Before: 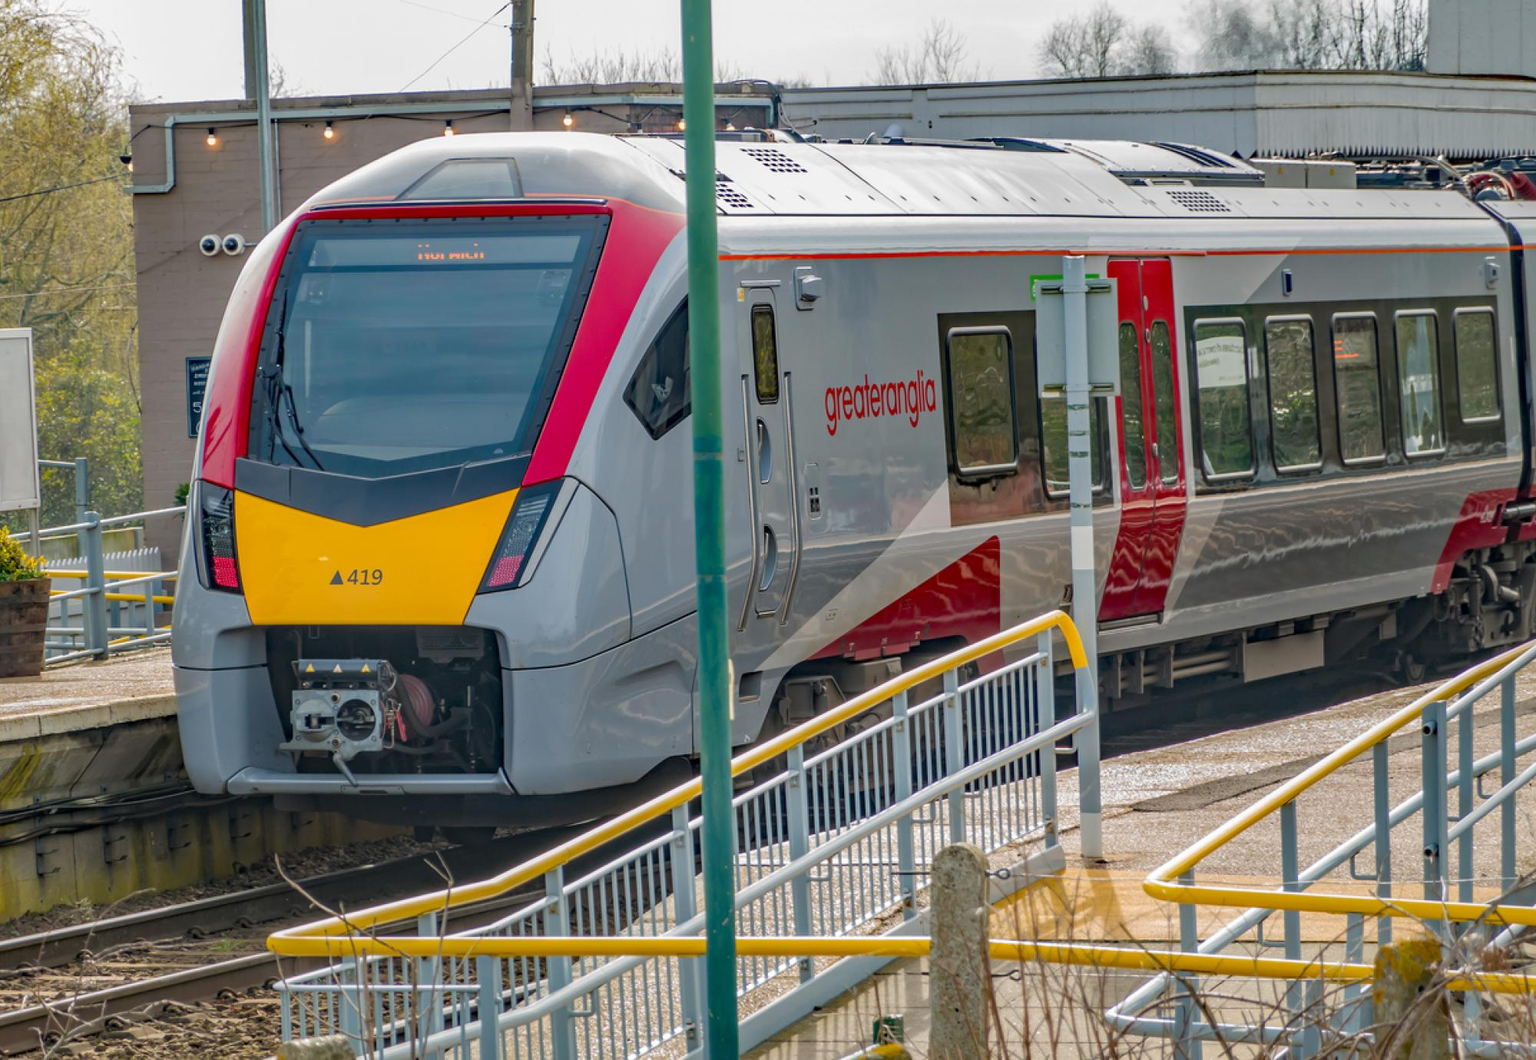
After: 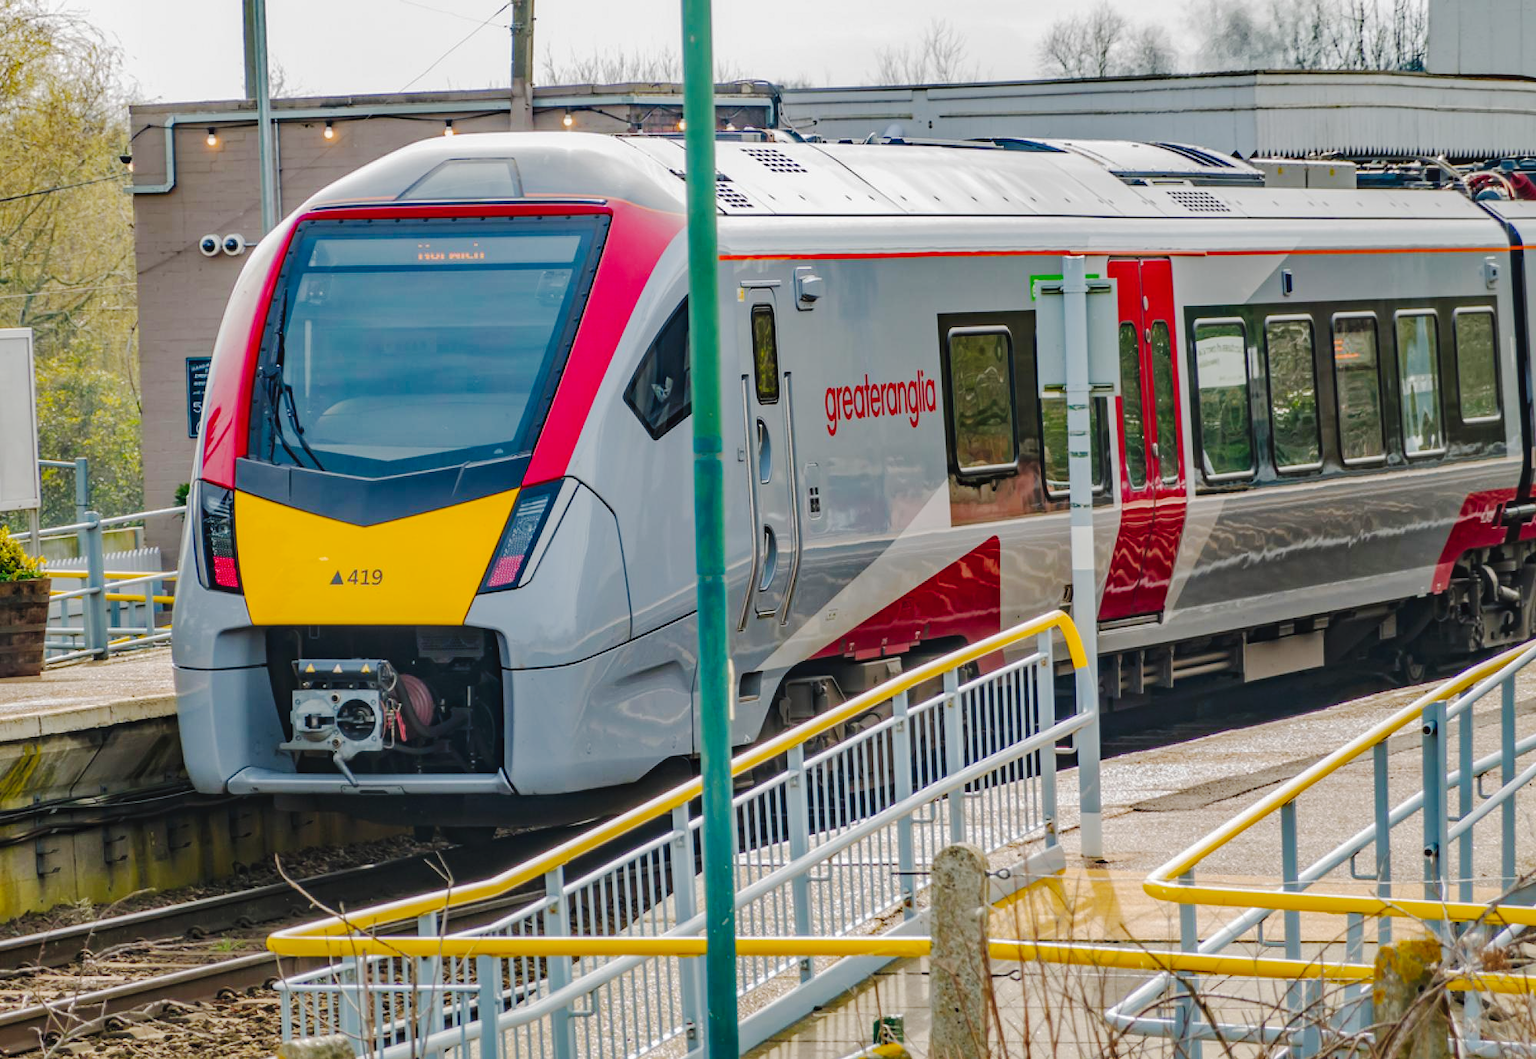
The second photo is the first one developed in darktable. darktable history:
base curve: curves: ch0 [(0, 0) (0.74, 0.67) (1, 1)]
tone curve: curves: ch0 [(0, 0) (0.003, 0.034) (0.011, 0.038) (0.025, 0.046) (0.044, 0.054) (0.069, 0.06) (0.1, 0.079) (0.136, 0.114) (0.177, 0.151) (0.224, 0.213) (0.277, 0.293) (0.335, 0.385) (0.399, 0.482) (0.468, 0.578) (0.543, 0.655) (0.623, 0.724) (0.709, 0.786) (0.801, 0.854) (0.898, 0.922) (1, 1)], preserve colors none
